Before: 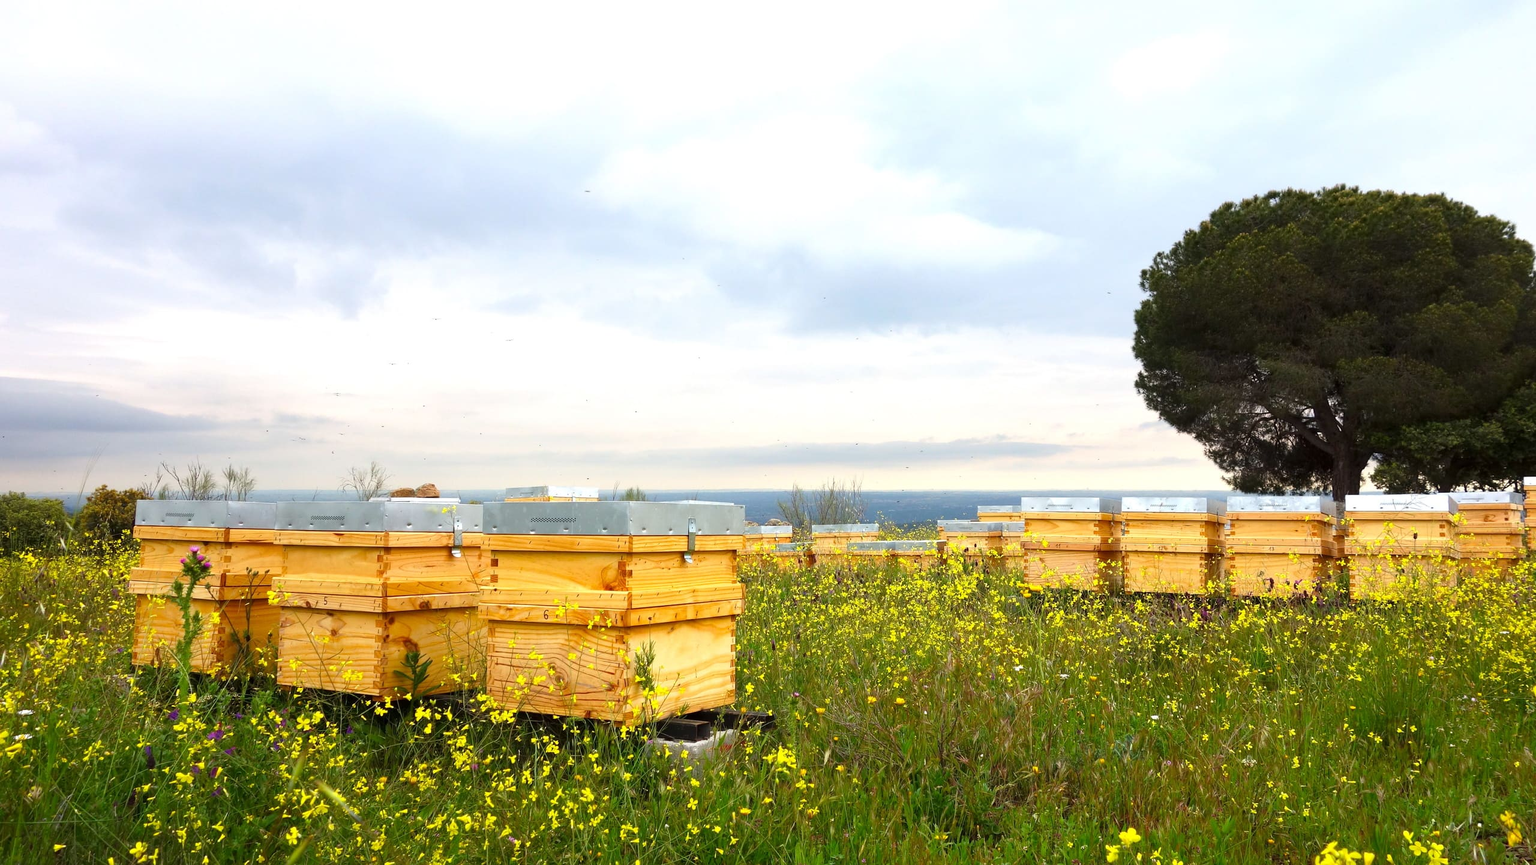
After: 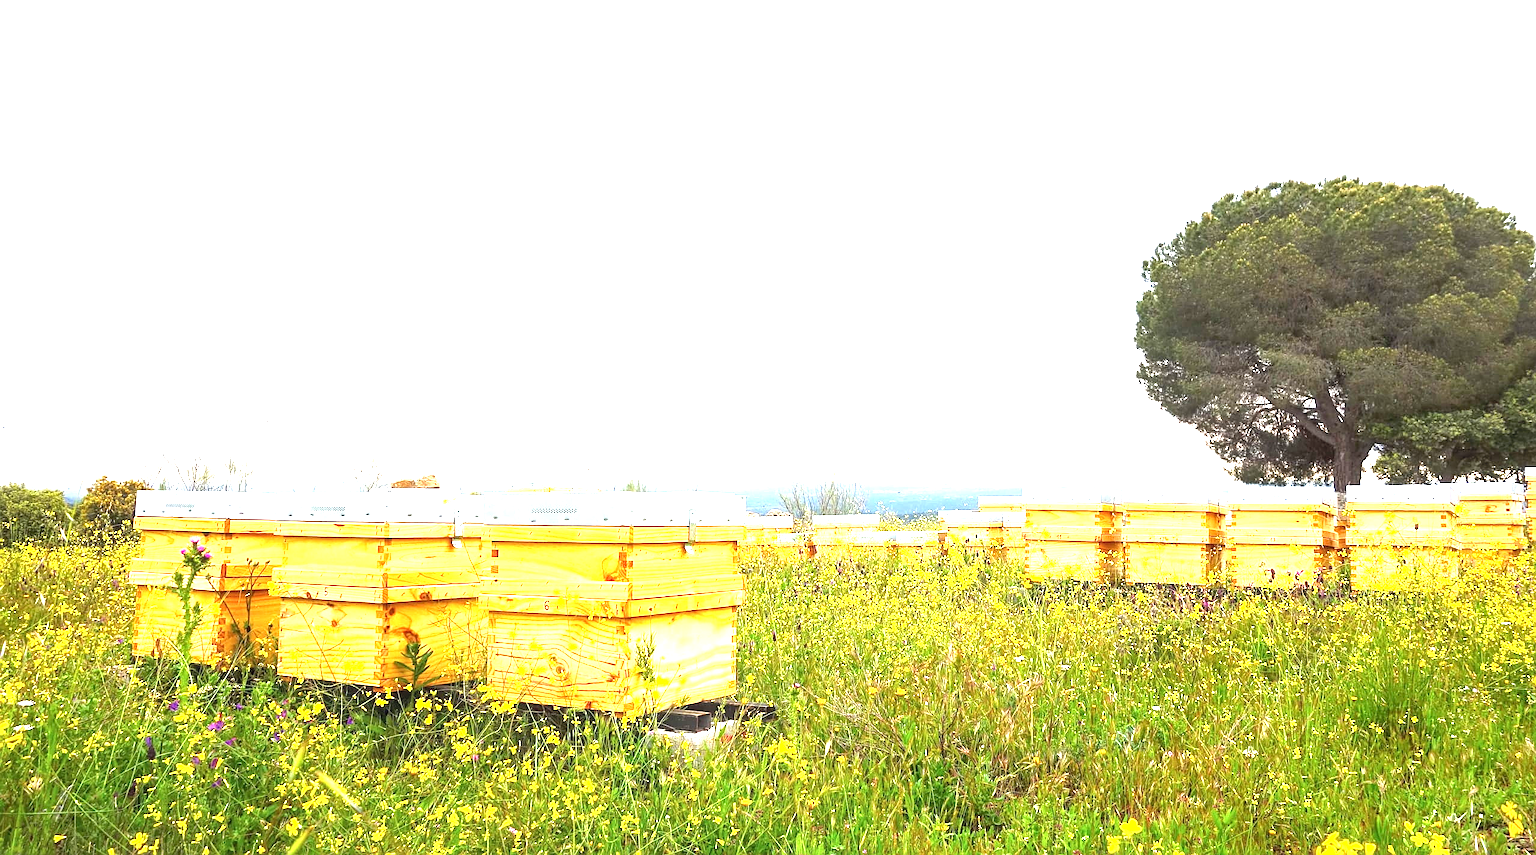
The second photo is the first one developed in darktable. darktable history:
exposure: black level correction 0, exposure 1.709 EV, compensate highlight preservation false
sharpen: on, module defaults
local contrast: on, module defaults
crop: top 1.133%, right 0.078%
